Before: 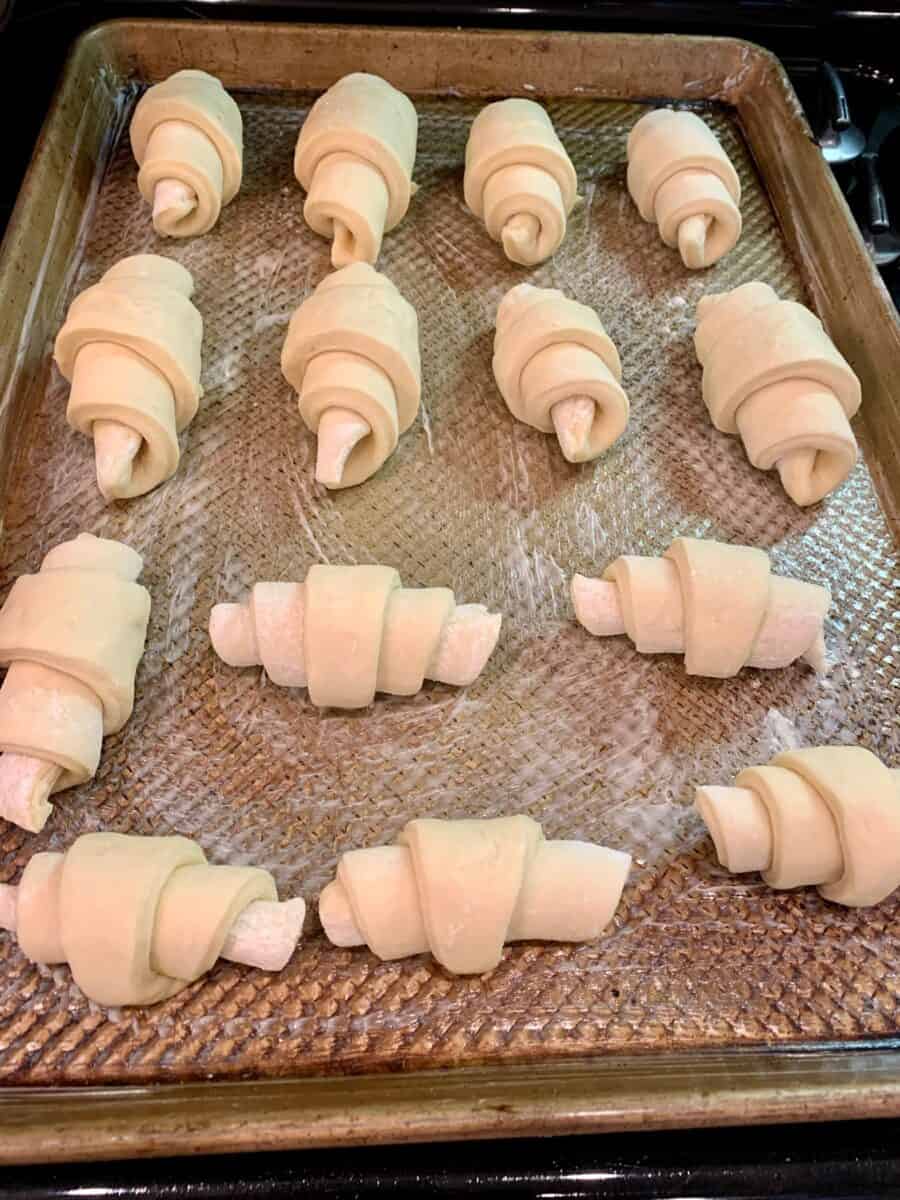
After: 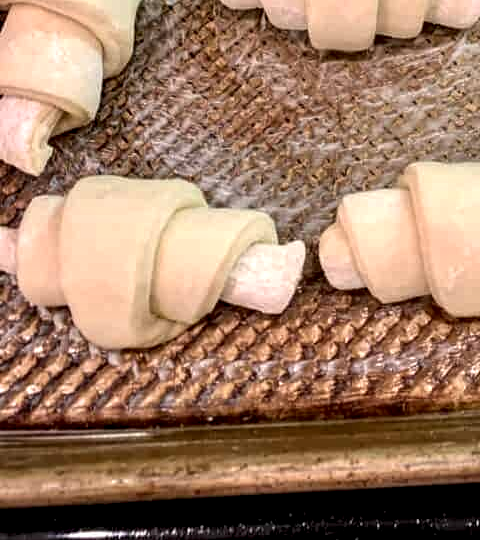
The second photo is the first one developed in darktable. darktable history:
crop and rotate: top 54.778%, right 46.61%, bottom 0.159%
local contrast: highlights 65%, shadows 54%, detail 169%, midtone range 0.514
